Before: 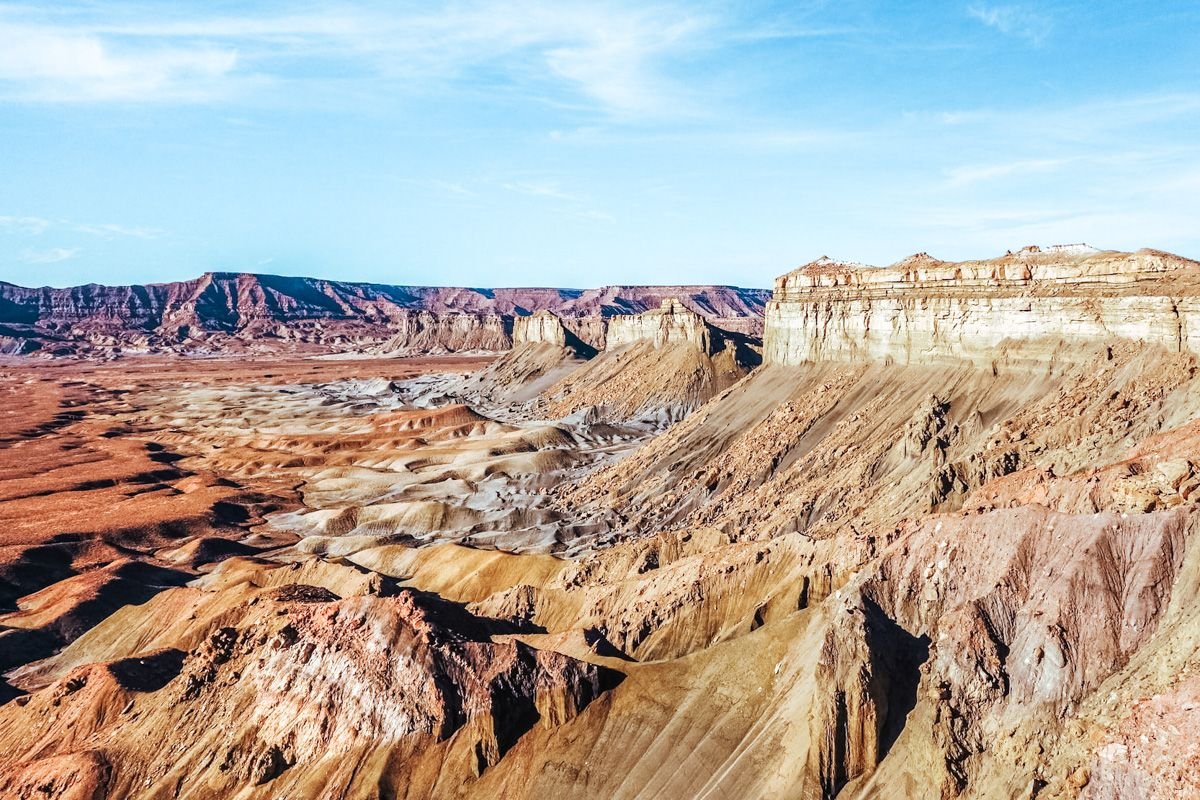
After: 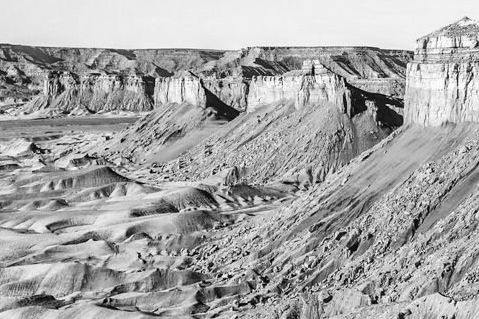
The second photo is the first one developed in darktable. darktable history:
crop: left 30%, top 30%, right 30%, bottom 30%
monochrome: on, module defaults
